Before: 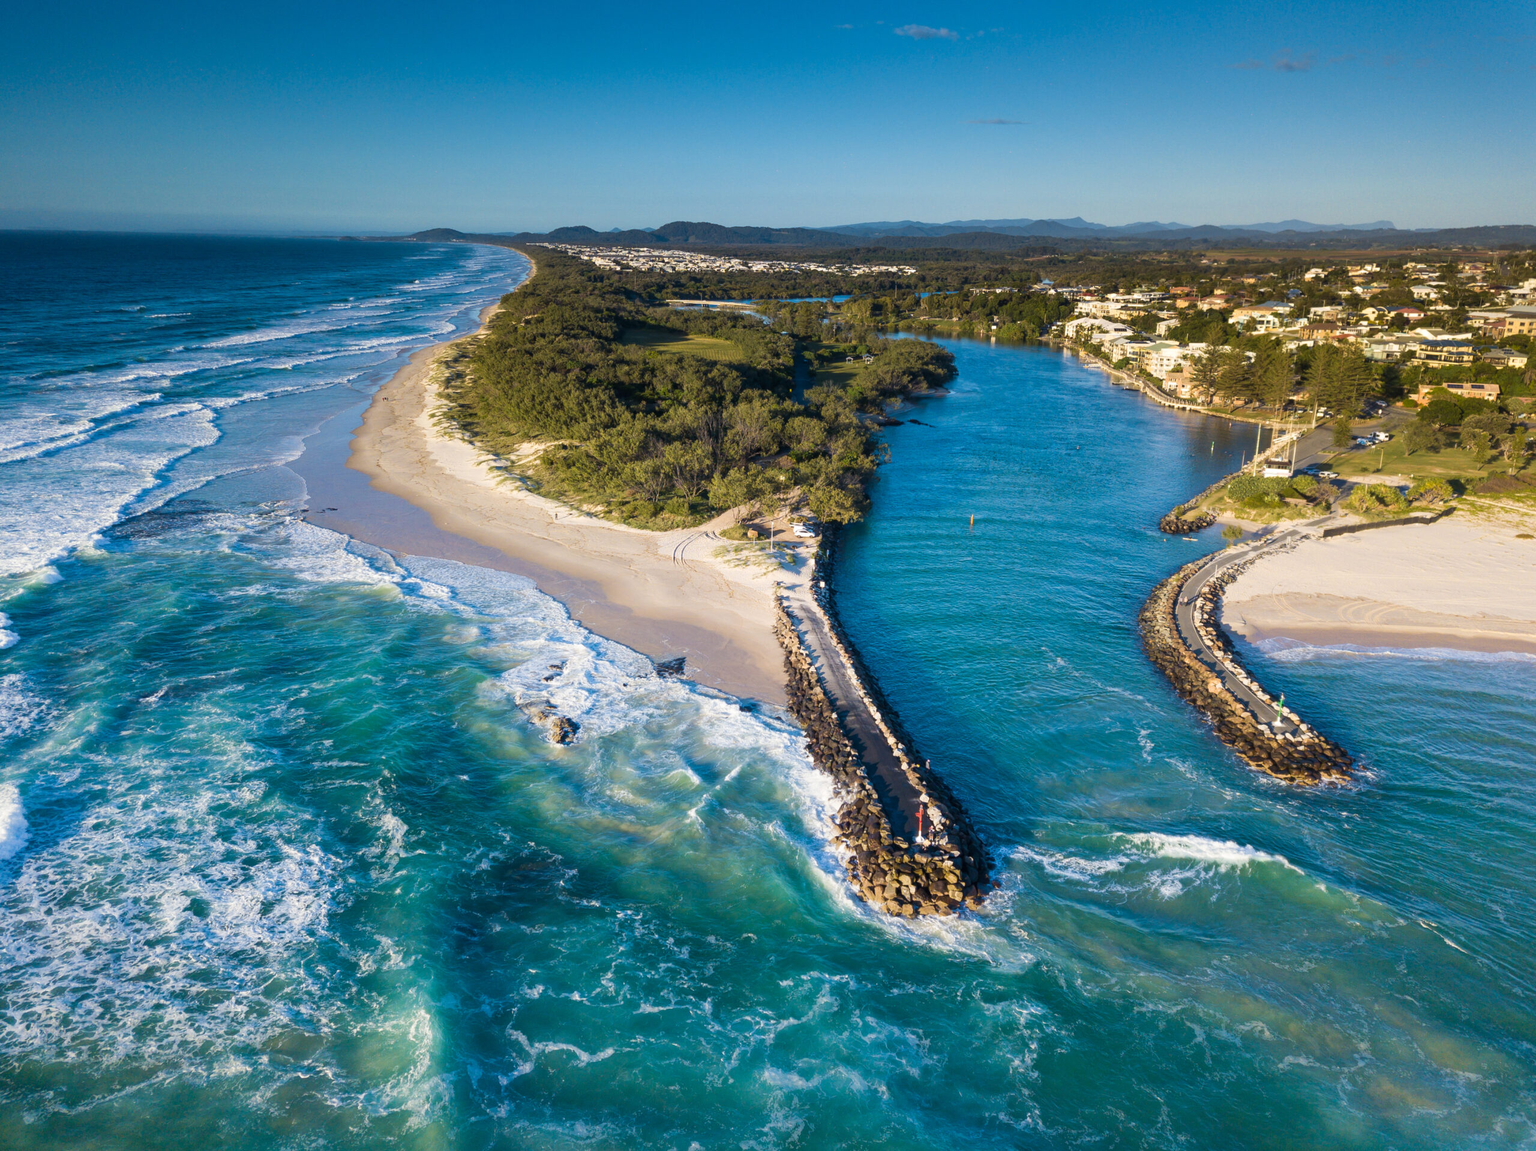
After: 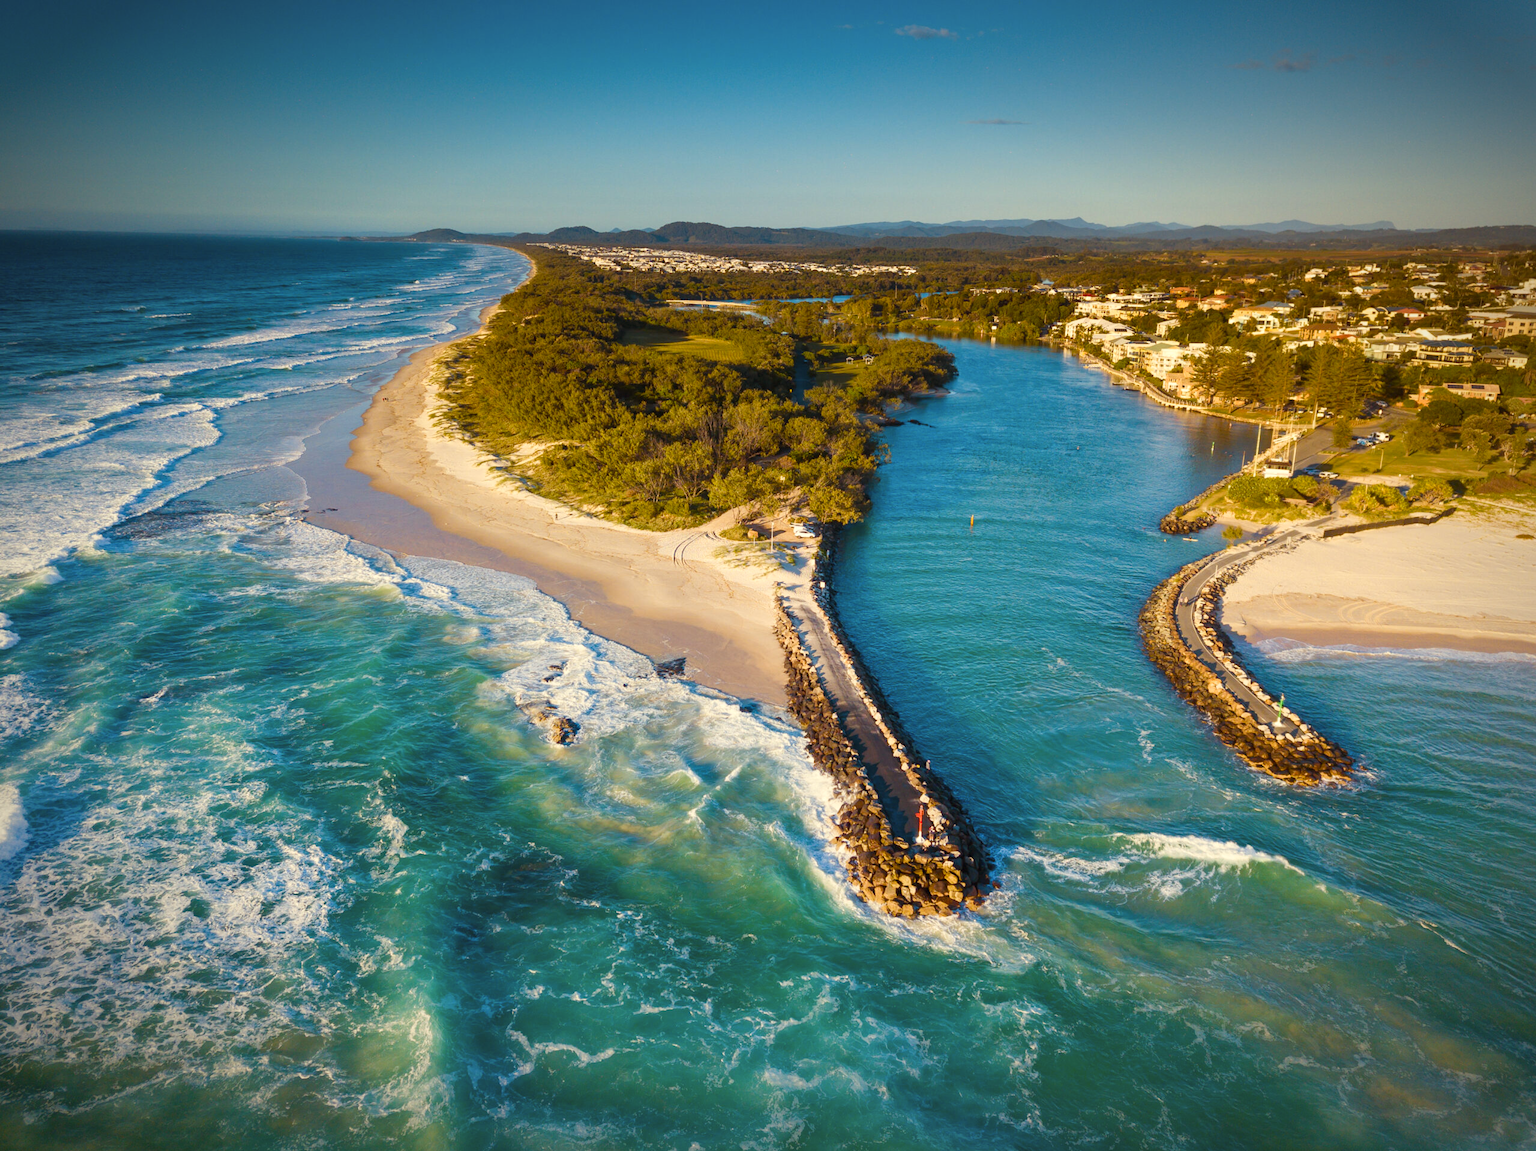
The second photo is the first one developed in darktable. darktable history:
shadows and highlights: shadows 20.86, highlights -36.02, soften with gaussian
vignetting: brightness -0.583, saturation -0.126, automatic ratio true, unbound false
color balance rgb: shadows lift › chroma 0.663%, shadows lift › hue 115.15°, power › luminance 9.779%, power › chroma 2.815%, power › hue 58.28°, highlights gain › chroma 3.049%, highlights gain › hue 76.22°, linear chroma grading › global chroma 1.137%, linear chroma grading › mid-tones -1.345%, perceptual saturation grading › global saturation 15.65%, perceptual saturation grading › highlights -19.271%, perceptual saturation grading › shadows 19.864%
